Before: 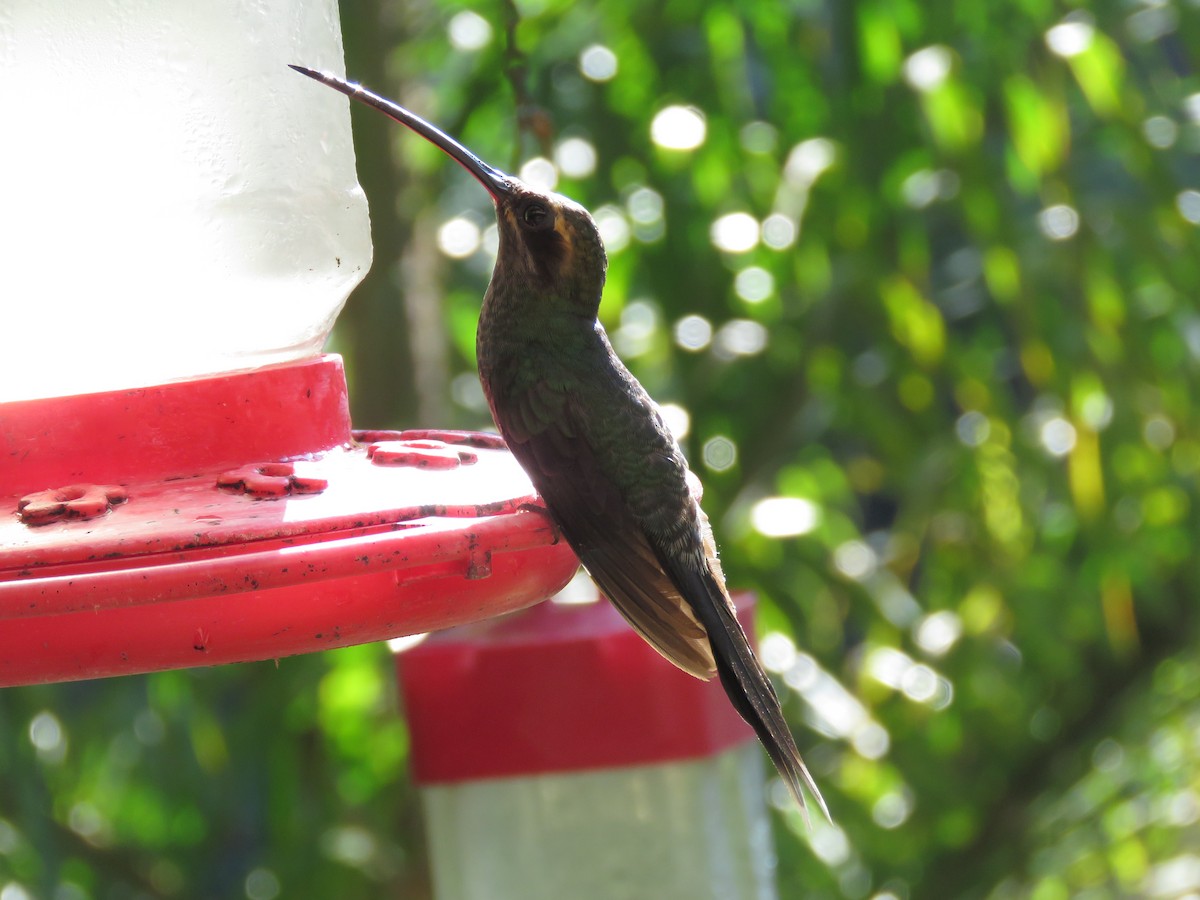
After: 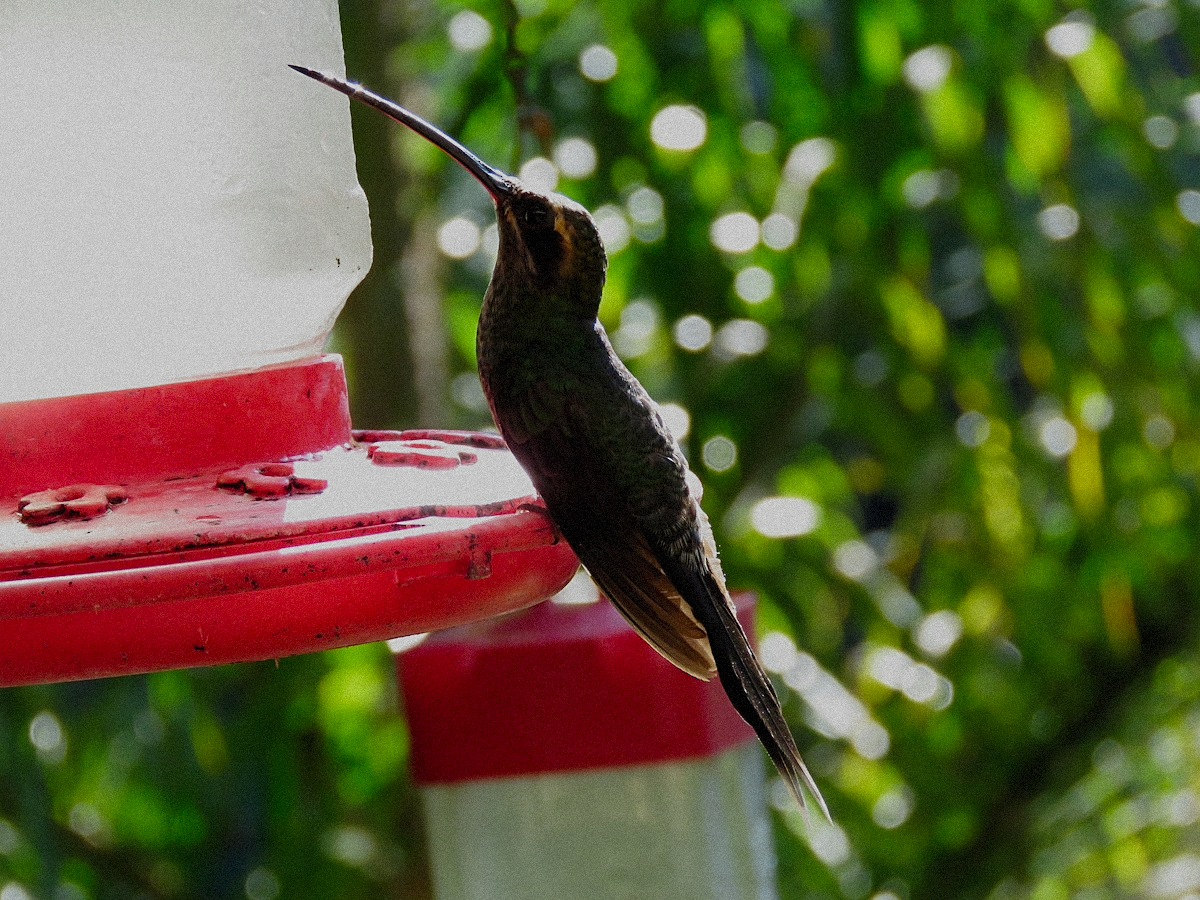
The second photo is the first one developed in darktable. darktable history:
filmic rgb: middle gray luminance 29%, black relative exposure -10.3 EV, white relative exposure 5.5 EV, threshold 6 EV, target black luminance 0%, hardness 3.95, latitude 2.04%, contrast 1.132, highlights saturation mix 5%, shadows ↔ highlights balance 15.11%, add noise in highlights 0, preserve chrominance no, color science v3 (2019), use custom middle-gray values true, iterations of high-quality reconstruction 0, contrast in highlights soft, enable highlight reconstruction true
grain: mid-tones bias 0%
sharpen: on, module defaults
